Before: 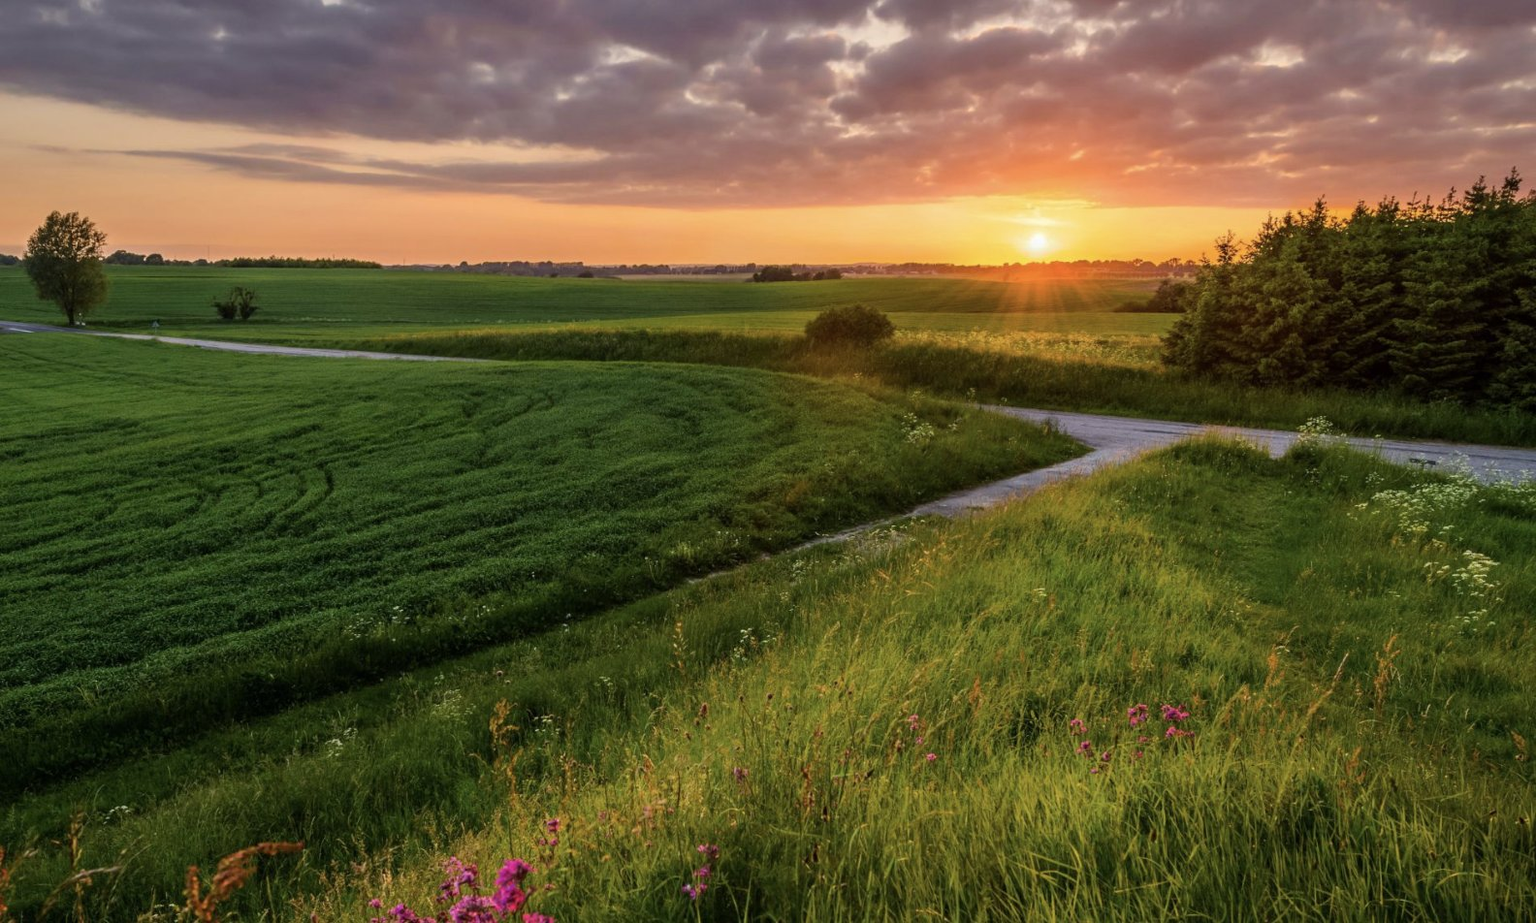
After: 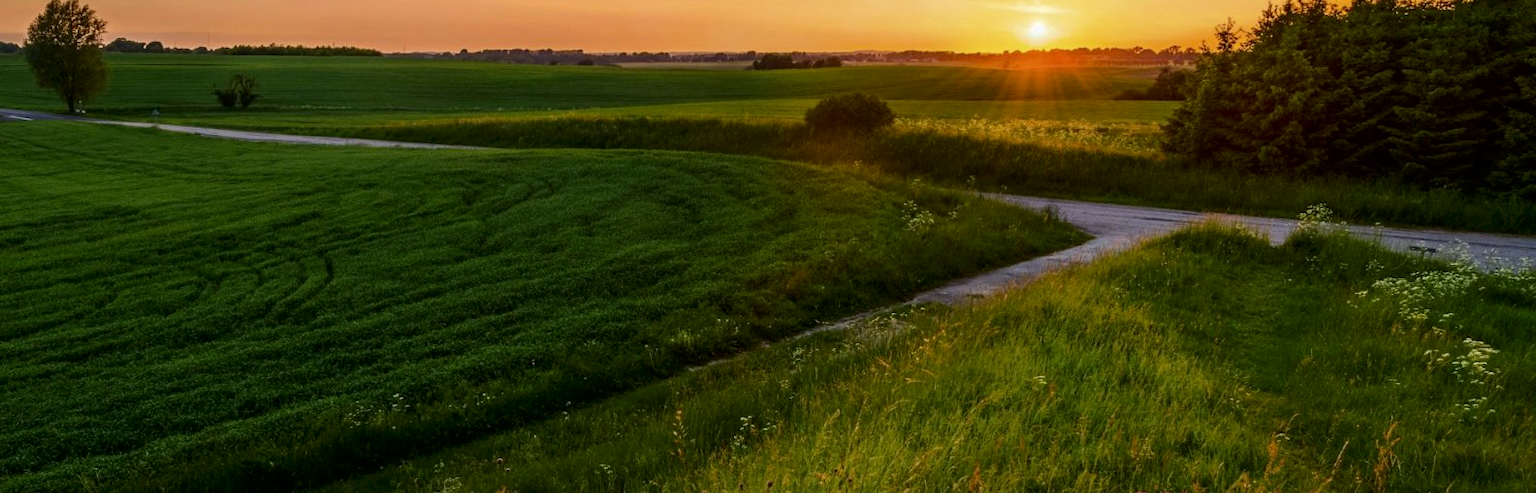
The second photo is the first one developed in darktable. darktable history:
contrast brightness saturation: contrast 0.07, brightness -0.14, saturation 0.11
crop and rotate: top 23.043%, bottom 23.437%
